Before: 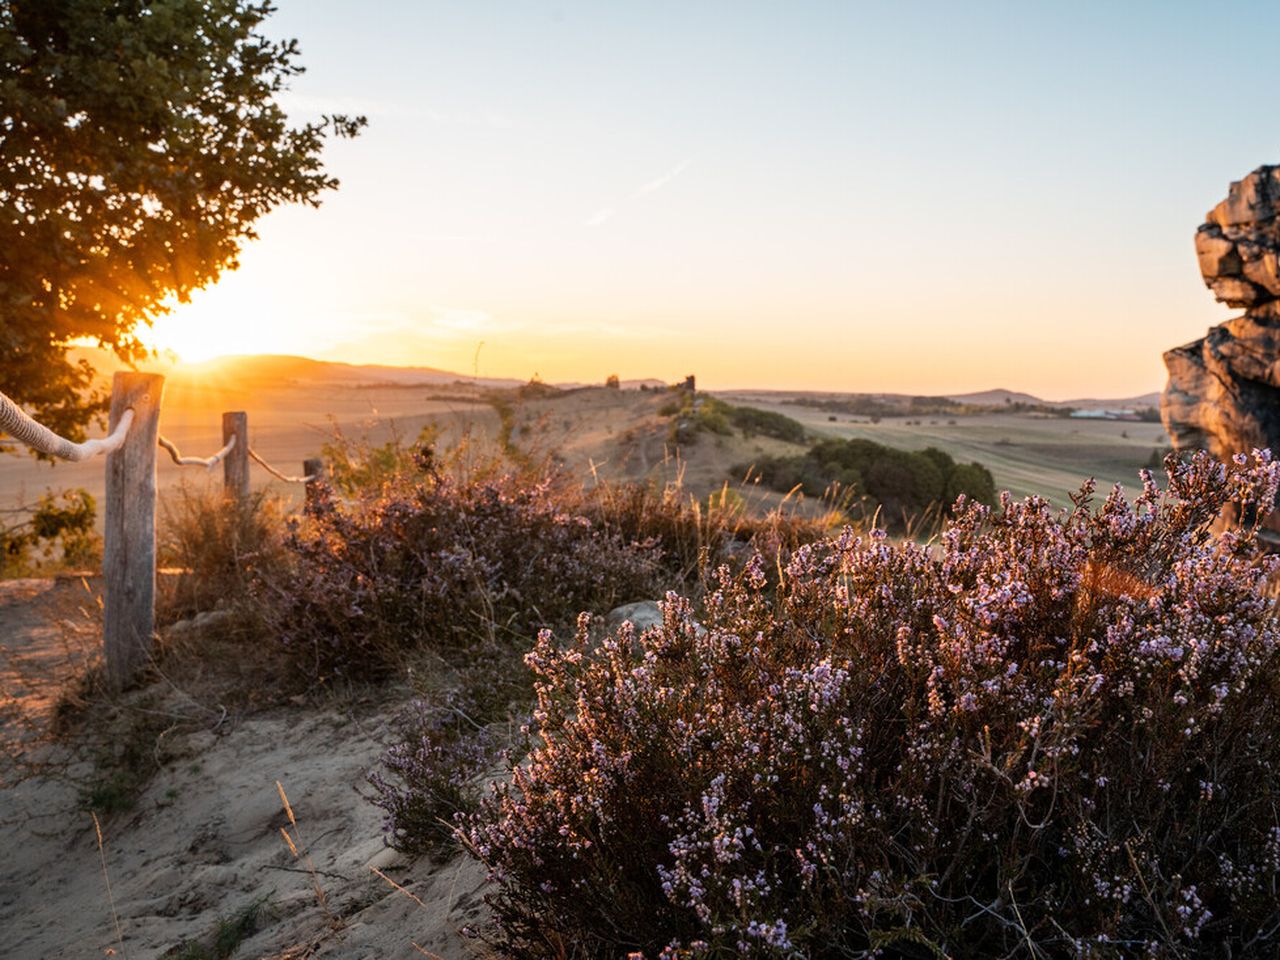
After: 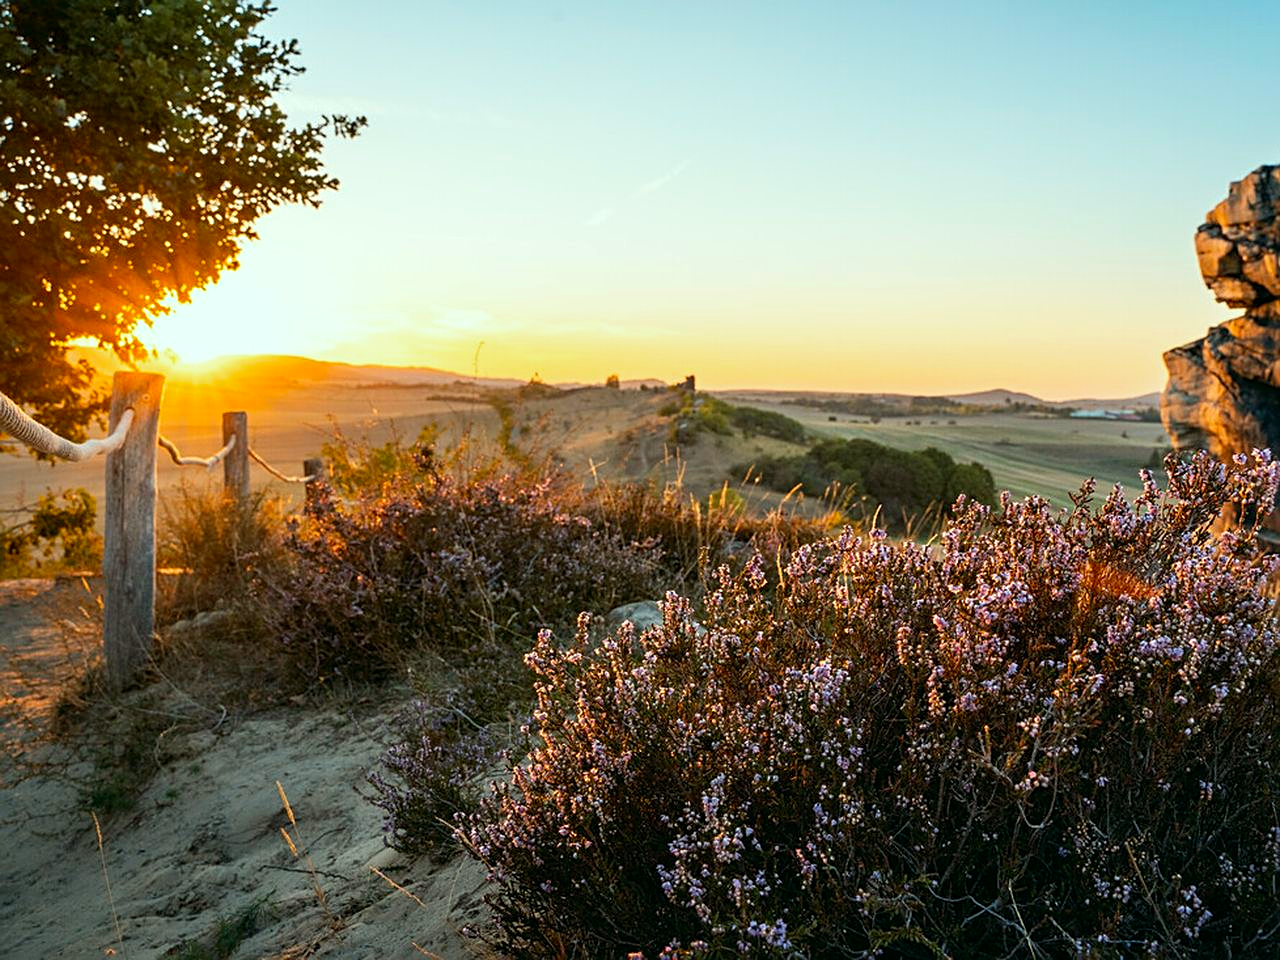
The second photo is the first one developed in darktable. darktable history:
sharpen: amount 0.499
color correction: highlights a* -7.34, highlights b* 0.933, shadows a* -3.78, saturation 1.37
